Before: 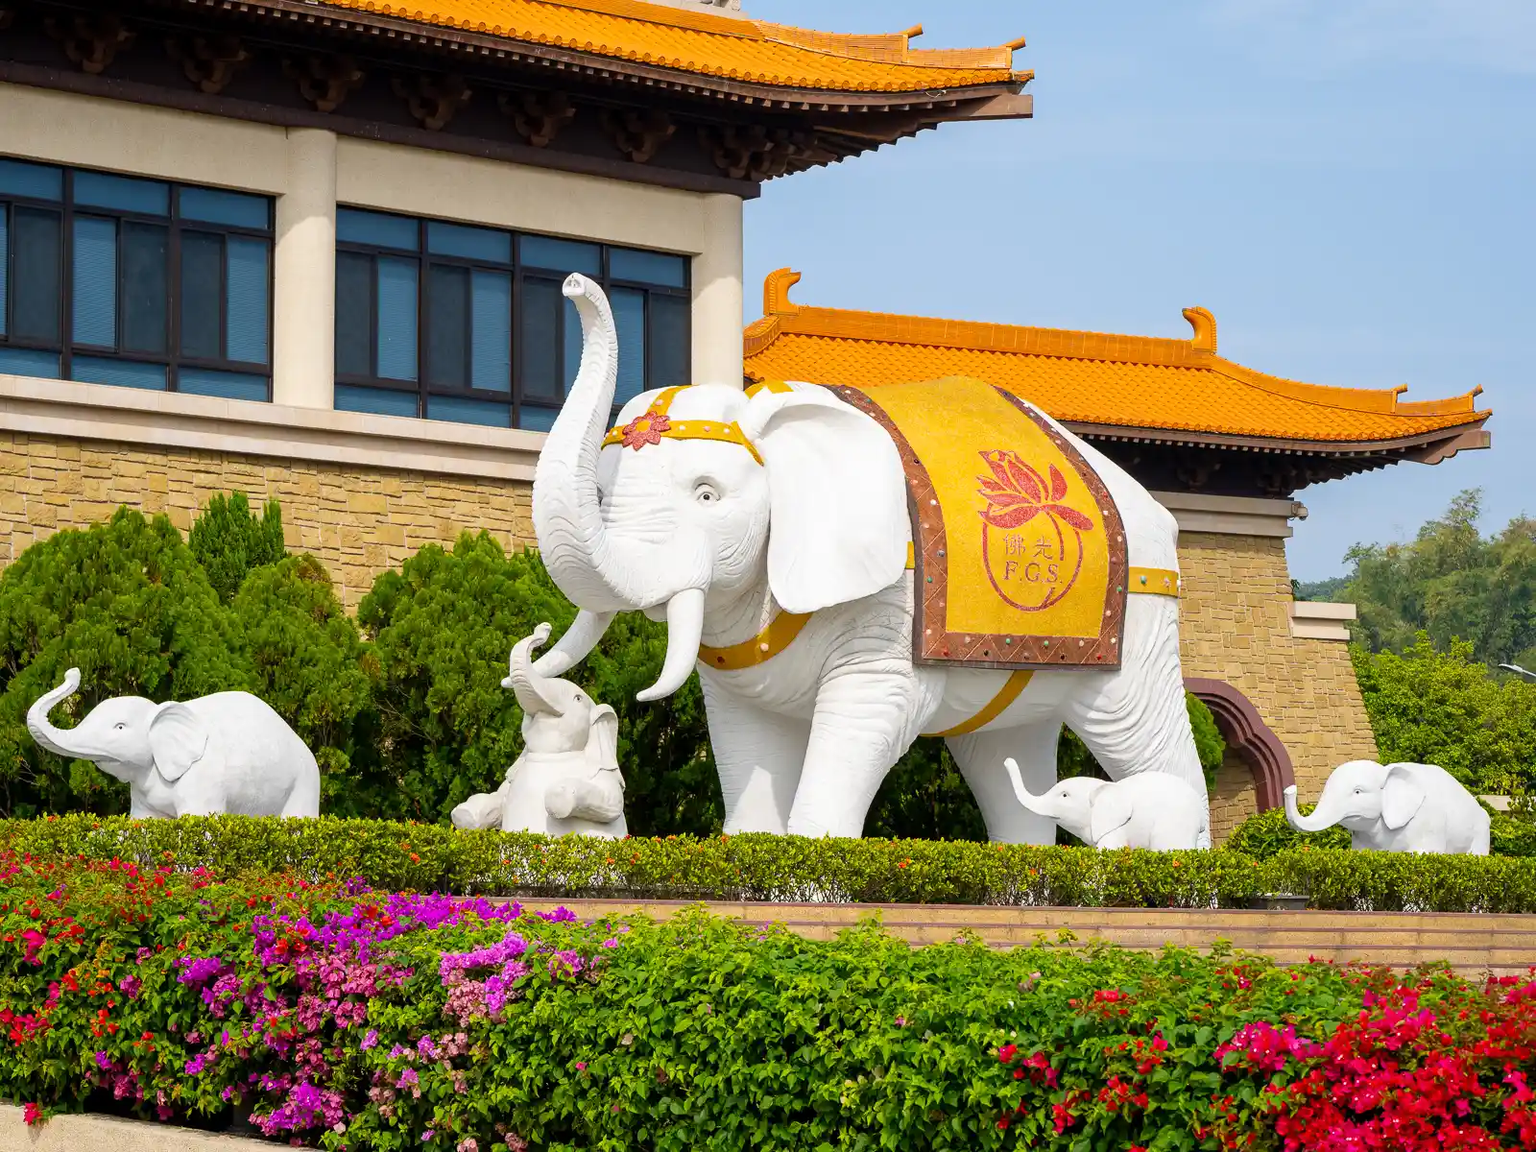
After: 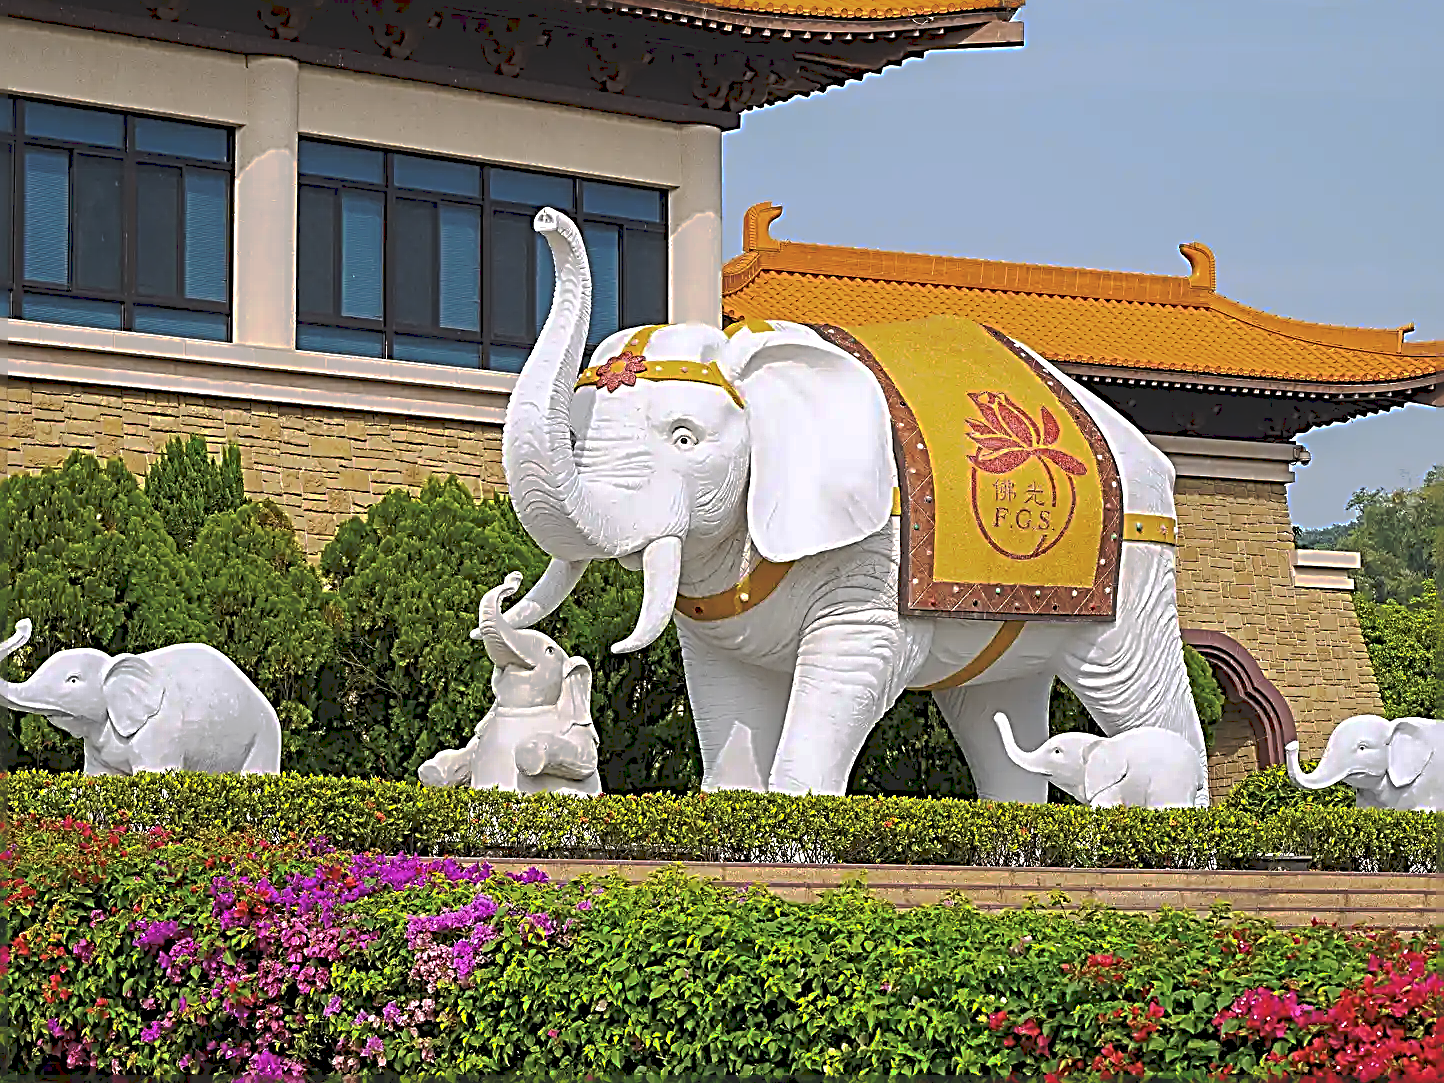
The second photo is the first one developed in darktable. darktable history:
crop: left 3.305%, top 6.436%, right 6.389%, bottom 3.258%
tone curve: curves: ch0 [(0, 0) (0.003, 0.149) (0.011, 0.152) (0.025, 0.154) (0.044, 0.164) (0.069, 0.179) (0.1, 0.194) (0.136, 0.211) (0.177, 0.232) (0.224, 0.258) (0.277, 0.289) (0.335, 0.326) (0.399, 0.371) (0.468, 0.438) (0.543, 0.504) (0.623, 0.569) (0.709, 0.642) (0.801, 0.716) (0.898, 0.775) (1, 1)], preserve colors none
rgb levels: preserve colors max RGB
white balance: red 1.004, blue 1.024
sharpen: radius 3.158, amount 1.731
